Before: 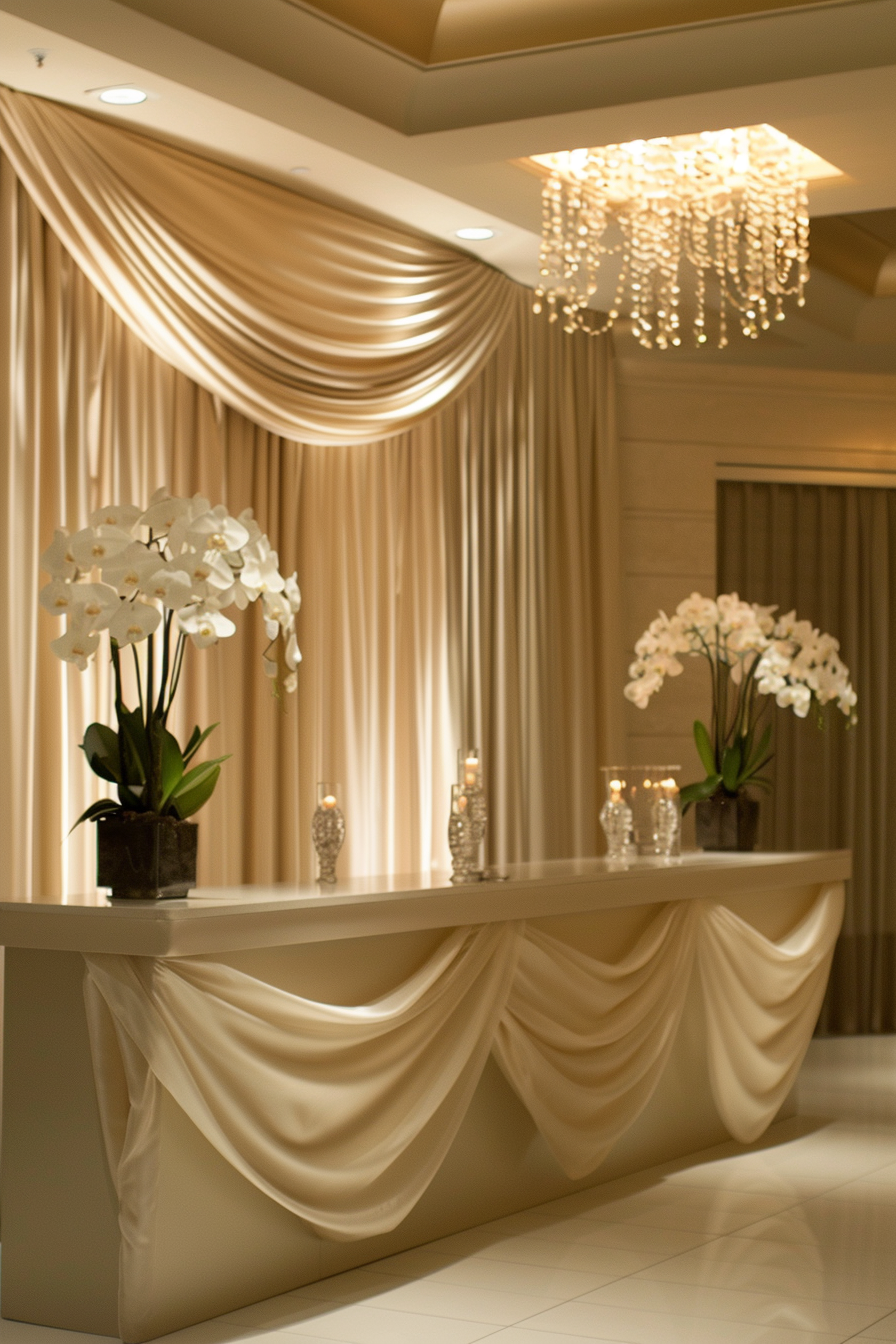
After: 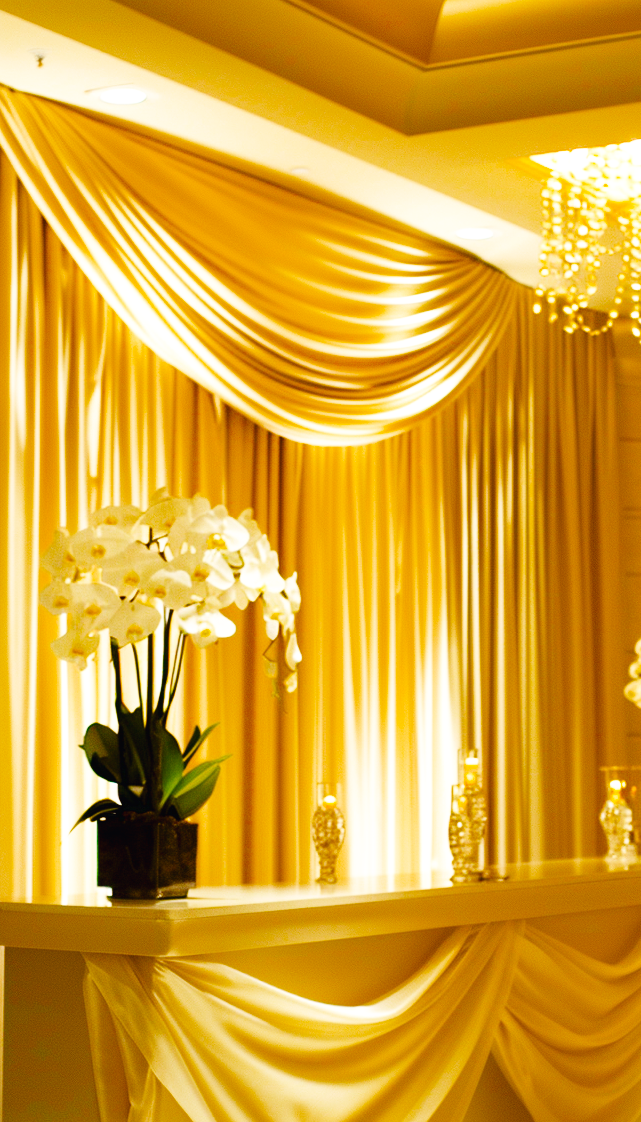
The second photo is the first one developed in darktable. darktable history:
base curve: curves: ch0 [(0, 0.003) (0.001, 0.002) (0.006, 0.004) (0.02, 0.022) (0.048, 0.086) (0.094, 0.234) (0.162, 0.431) (0.258, 0.629) (0.385, 0.8) (0.548, 0.918) (0.751, 0.988) (1, 1)], preserve colors none
color balance rgb: linear chroma grading › global chroma 14.43%, perceptual saturation grading › global saturation 24.938%, global vibrance -0.967%, saturation formula JzAzBz (2021)
crop: right 28.457%, bottom 16.463%
